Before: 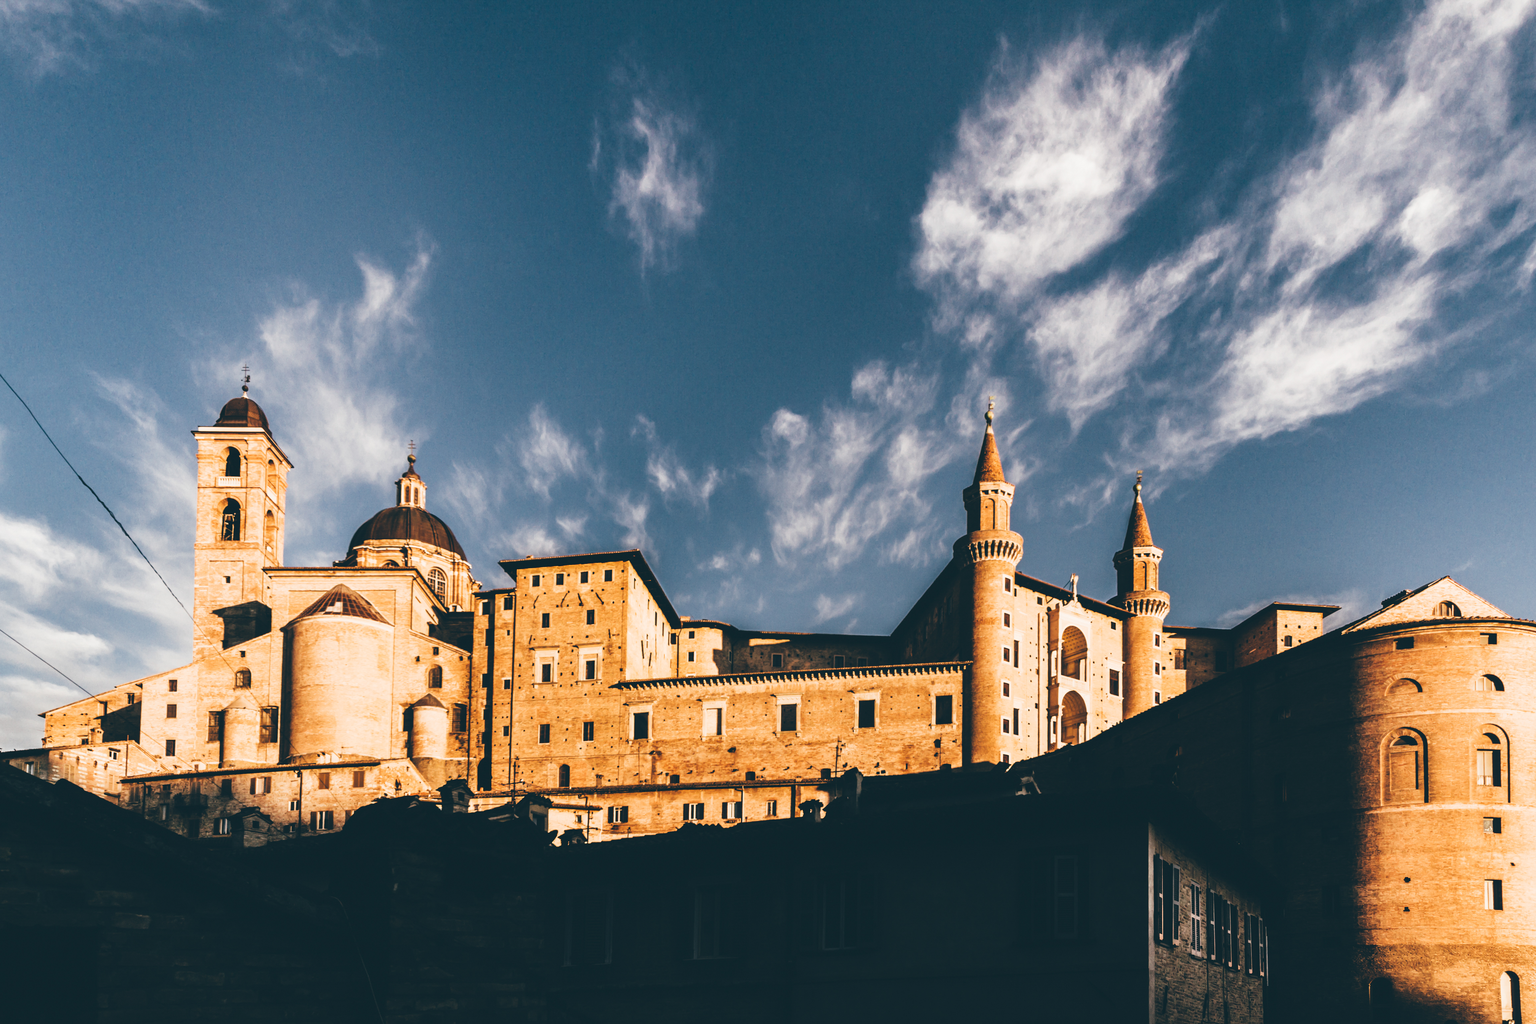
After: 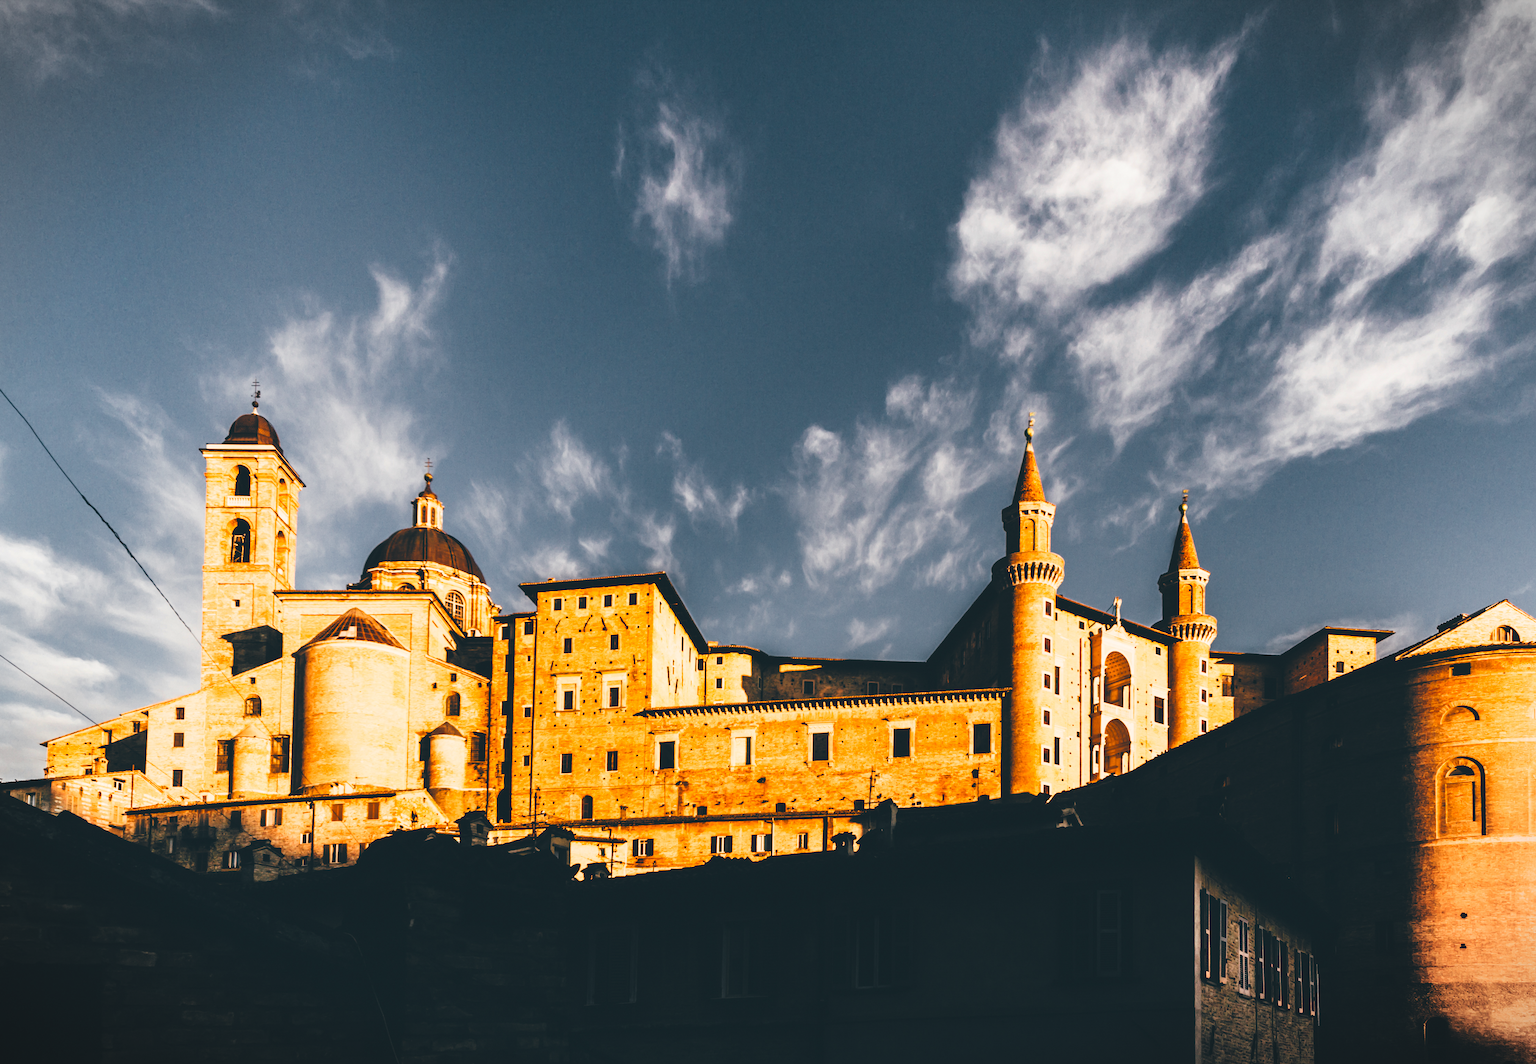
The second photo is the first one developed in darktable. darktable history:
contrast brightness saturation: contrast 0.04, saturation 0.067
crop: right 3.838%, bottom 0.022%
vignetting: fall-off start 100.97%, width/height ratio 1.309, unbound false
color zones: curves: ch0 [(0, 0.511) (0.143, 0.531) (0.286, 0.56) (0.429, 0.5) (0.571, 0.5) (0.714, 0.5) (0.857, 0.5) (1, 0.5)]; ch1 [(0, 0.525) (0.143, 0.705) (0.286, 0.715) (0.429, 0.35) (0.571, 0.35) (0.714, 0.35) (0.857, 0.4) (1, 0.4)]; ch2 [(0, 0.572) (0.143, 0.512) (0.286, 0.473) (0.429, 0.45) (0.571, 0.5) (0.714, 0.5) (0.857, 0.518) (1, 0.518)]
